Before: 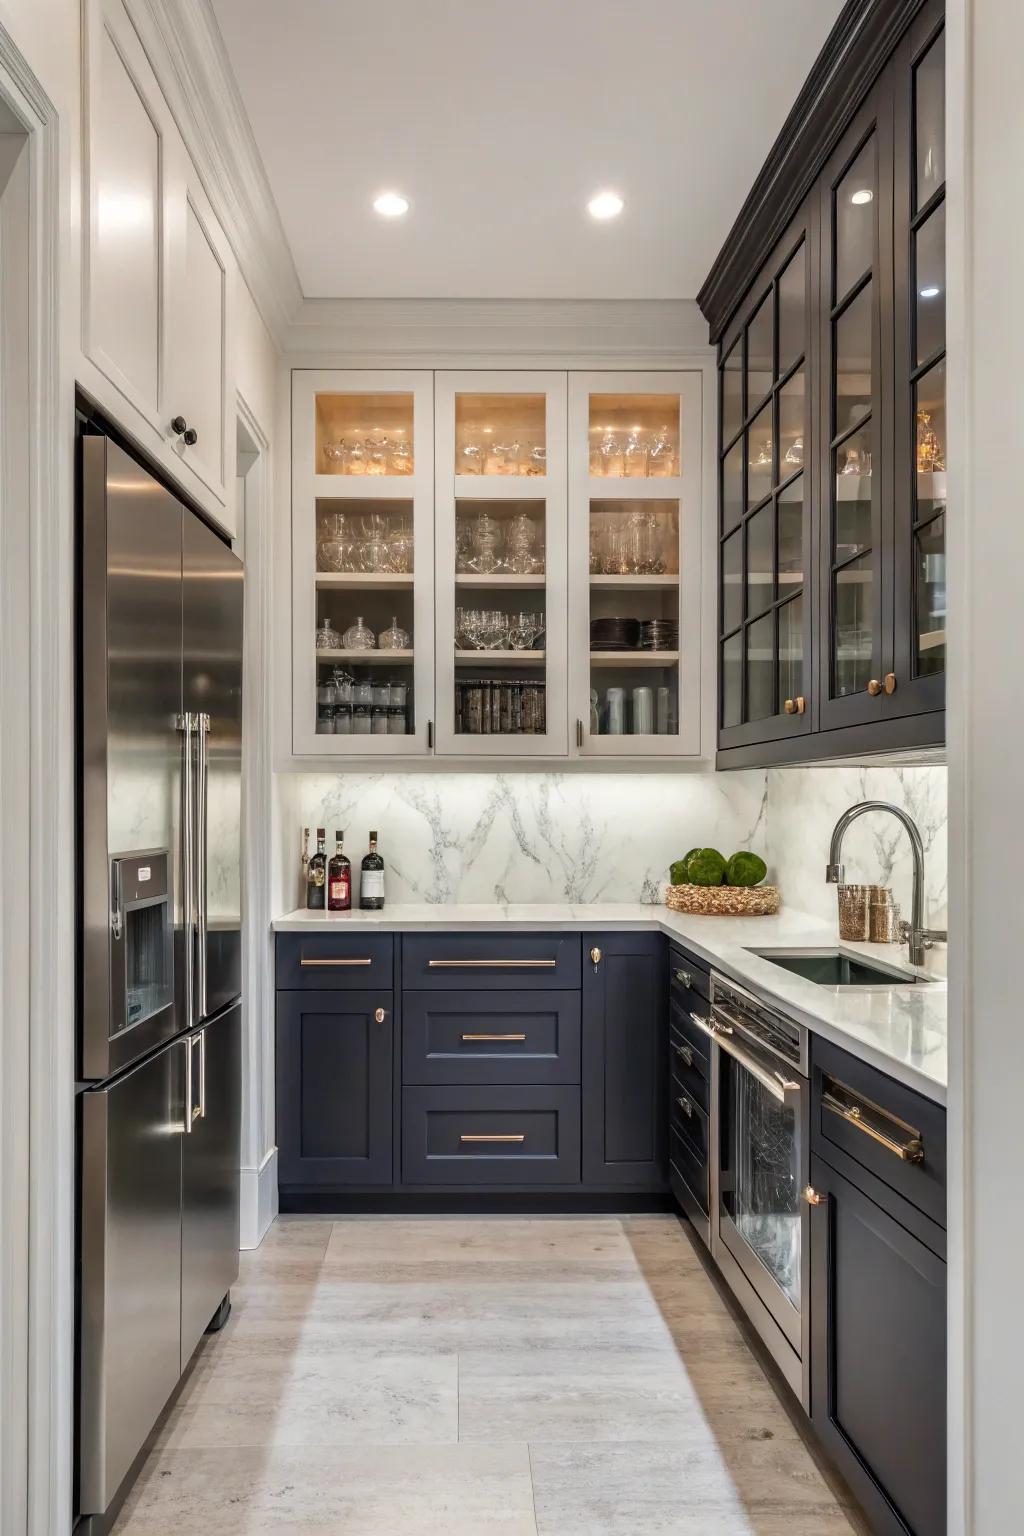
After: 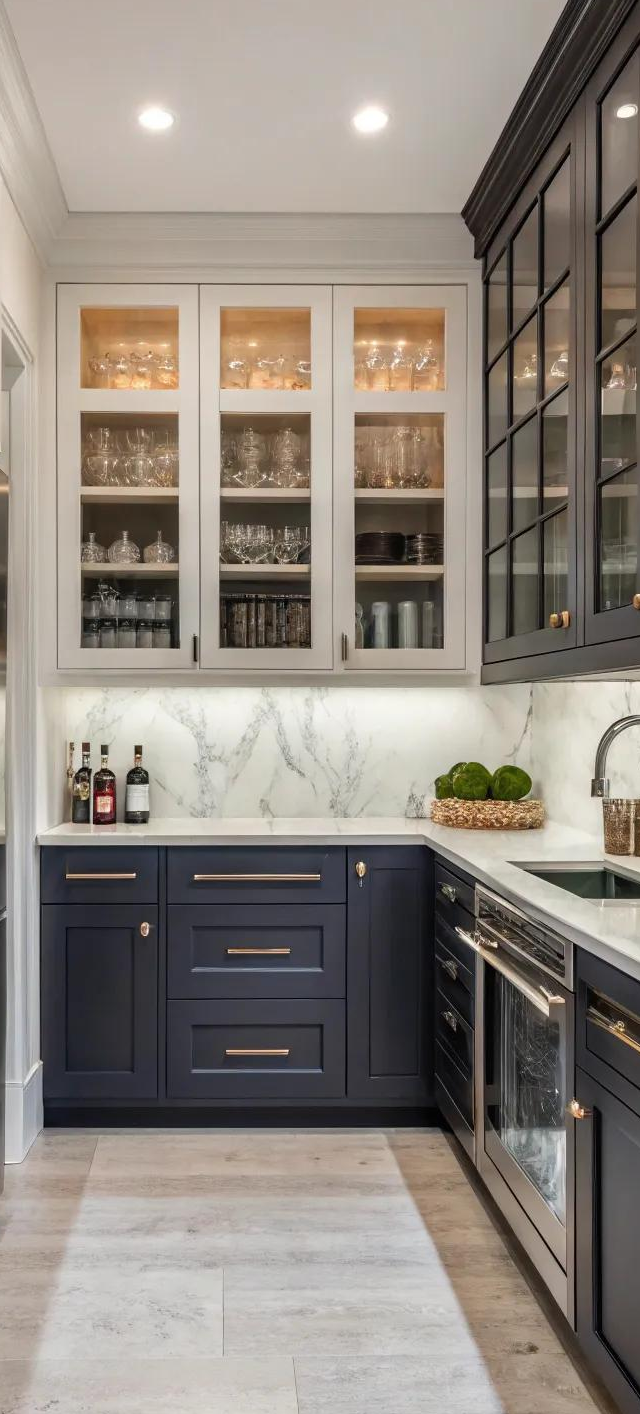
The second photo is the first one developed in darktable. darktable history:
exposure: black level correction 0, exposure 0 EV, compensate exposure bias true, compensate highlight preservation false
crop and rotate: left 23.035%, top 5.645%, right 14.372%, bottom 2.286%
color calibration: gray › normalize channels true, illuminant same as pipeline (D50), adaptation XYZ, x 0.346, y 0.358, temperature 5022.07 K, gamut compression 0.022
